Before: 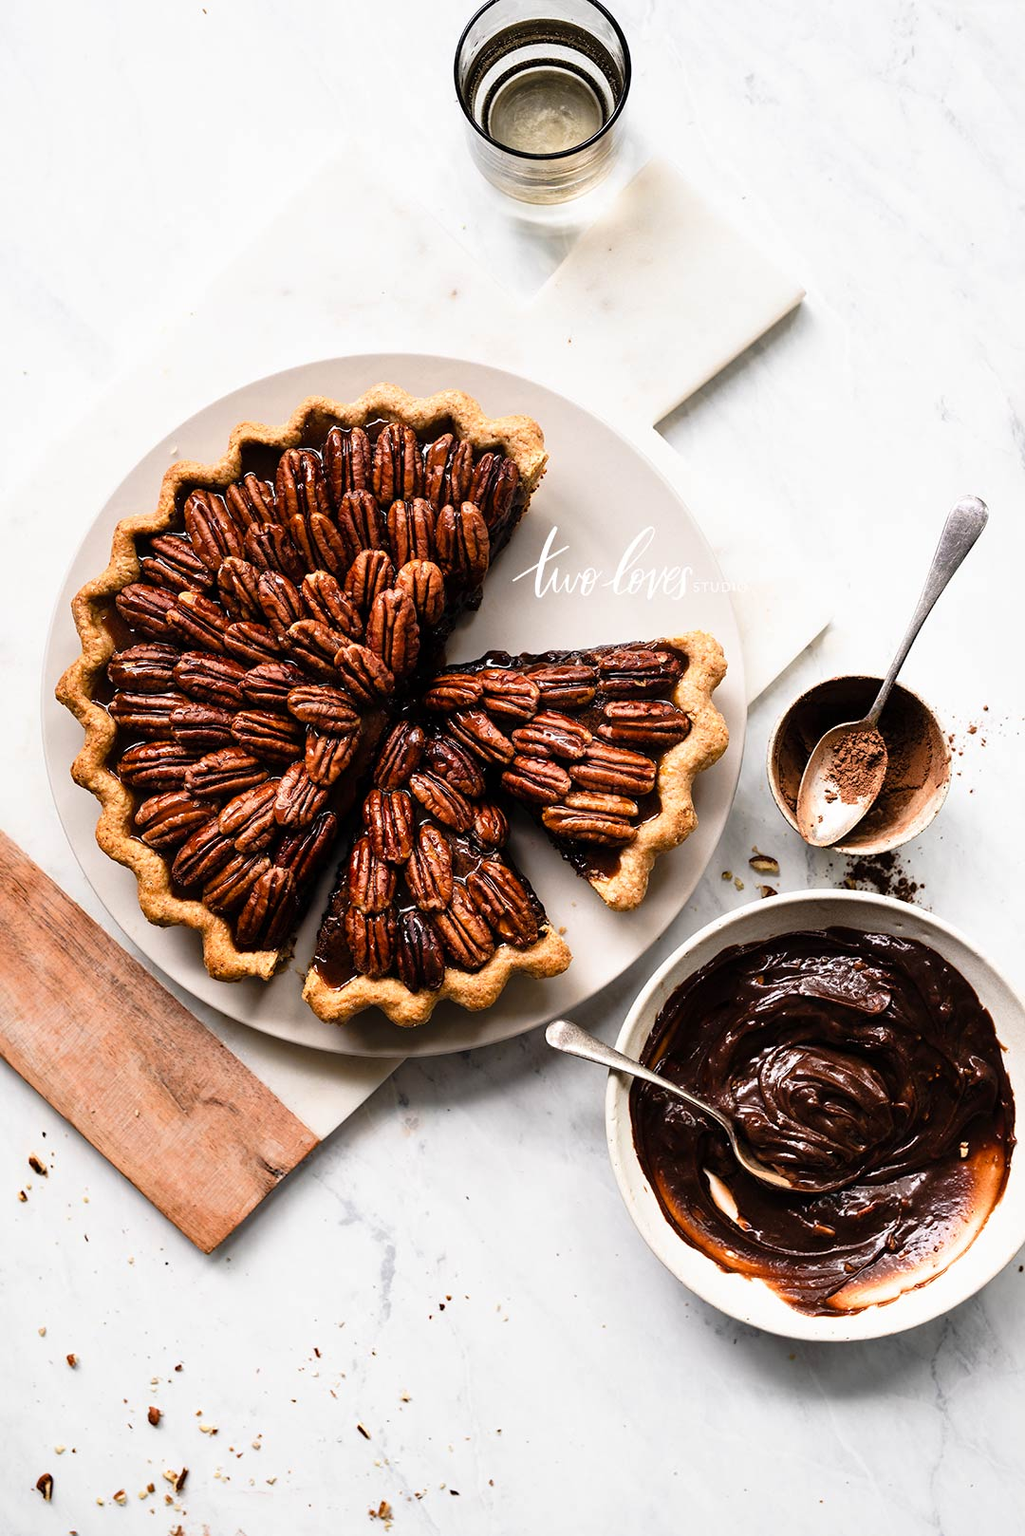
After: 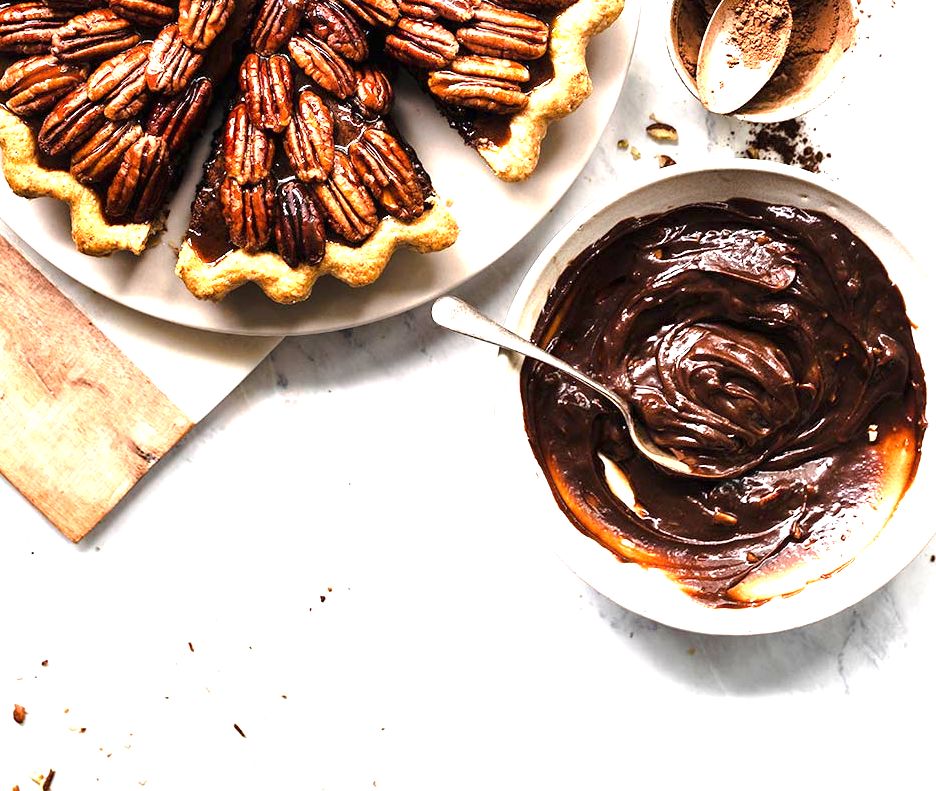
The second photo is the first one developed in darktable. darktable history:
crop and rotate: left 13.306%, top 48.129%, bottom 2.928%
exposure: black level correction 0, exposure 1.379 EV, compensate exposure bias true, compensate highlight preservation false
